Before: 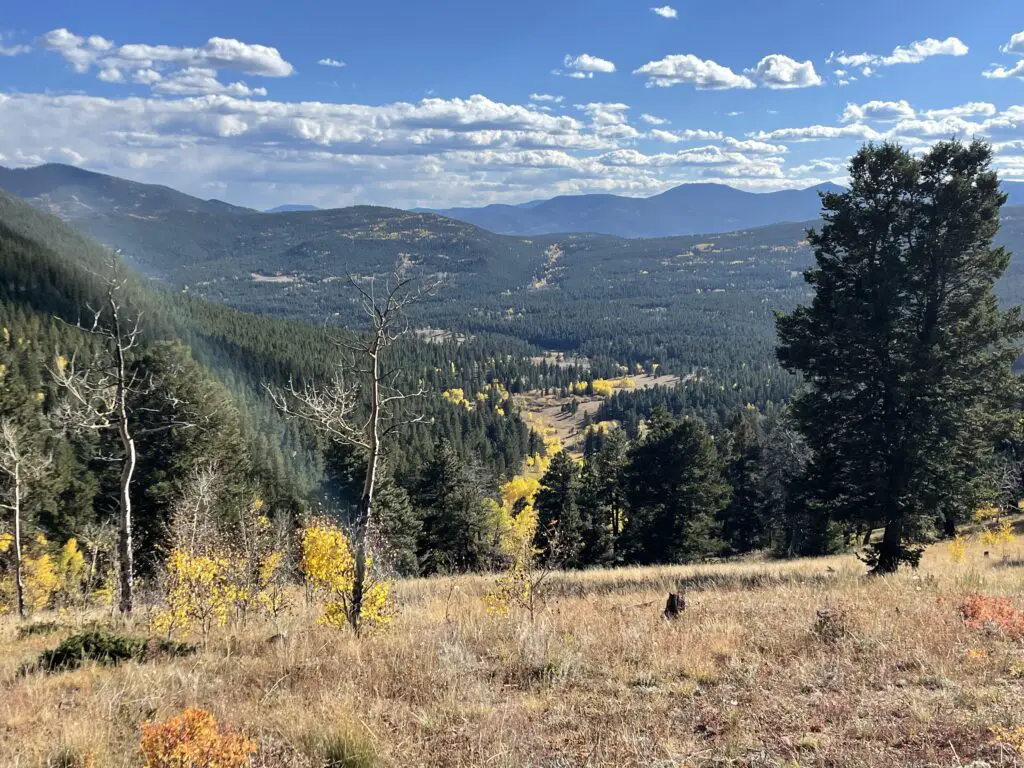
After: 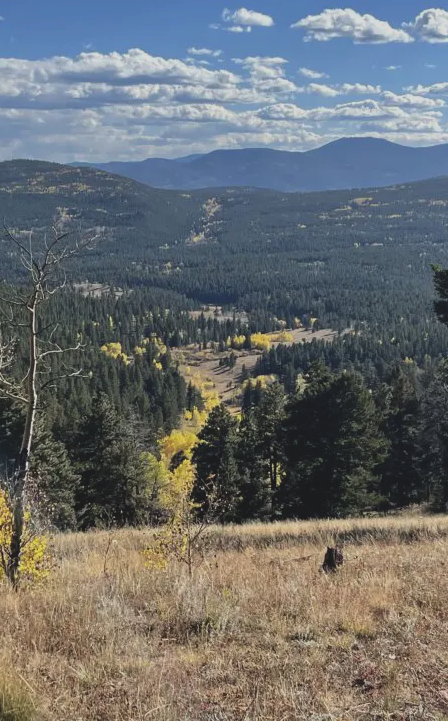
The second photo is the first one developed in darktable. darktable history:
crop: left 33.418%, top 6.069%, right 22.805%
exposure: black level correction -0.015, exposure -0.506 EV, compensate highlight preservation false
